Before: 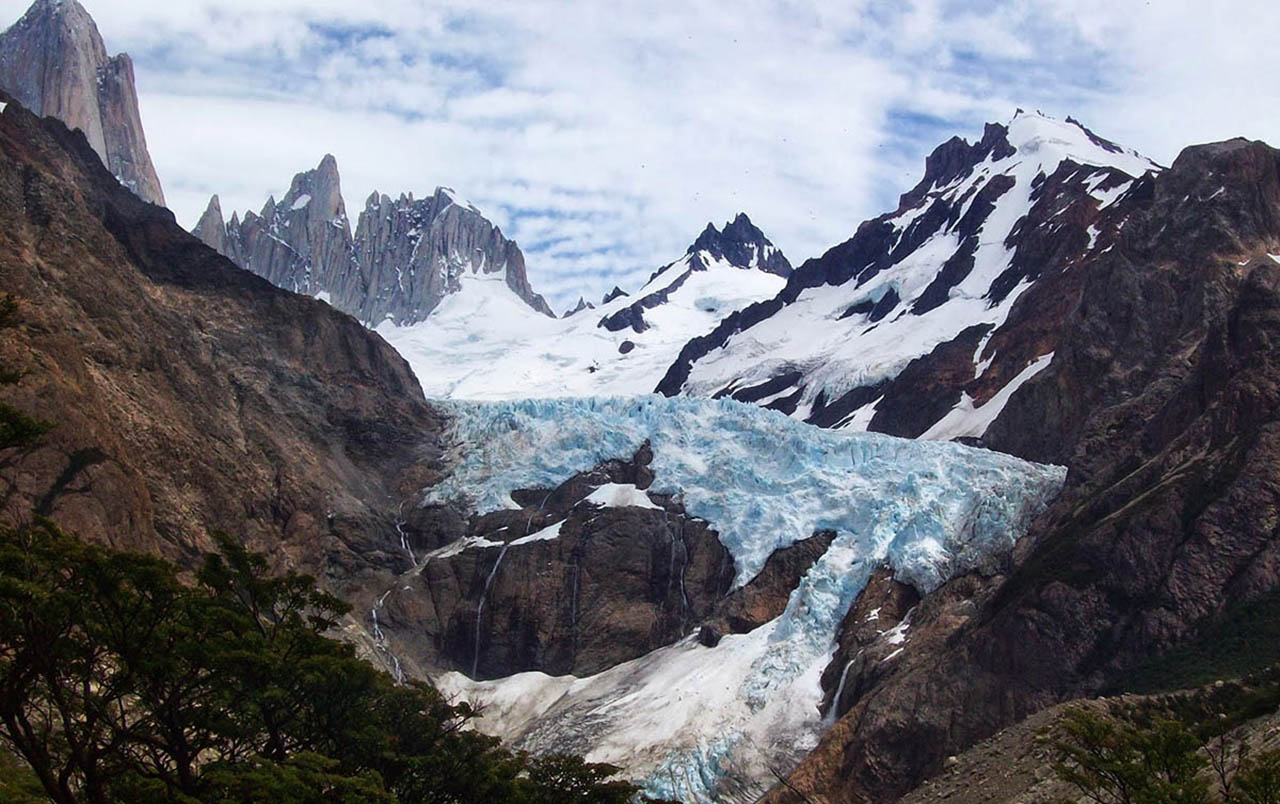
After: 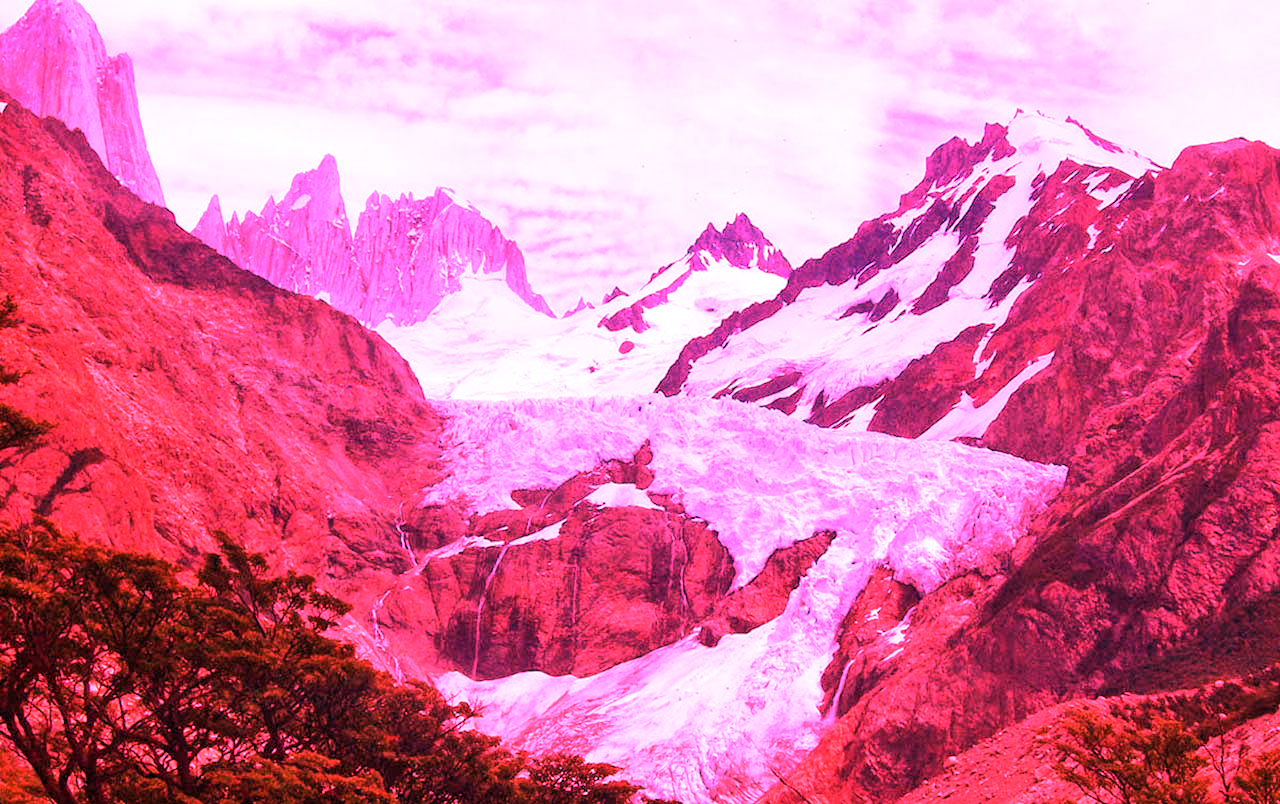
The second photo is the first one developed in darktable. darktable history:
white balance: red 4.26, blue 1.802
exposure: exposure 0.161 EV, compensate highlight preservation false
